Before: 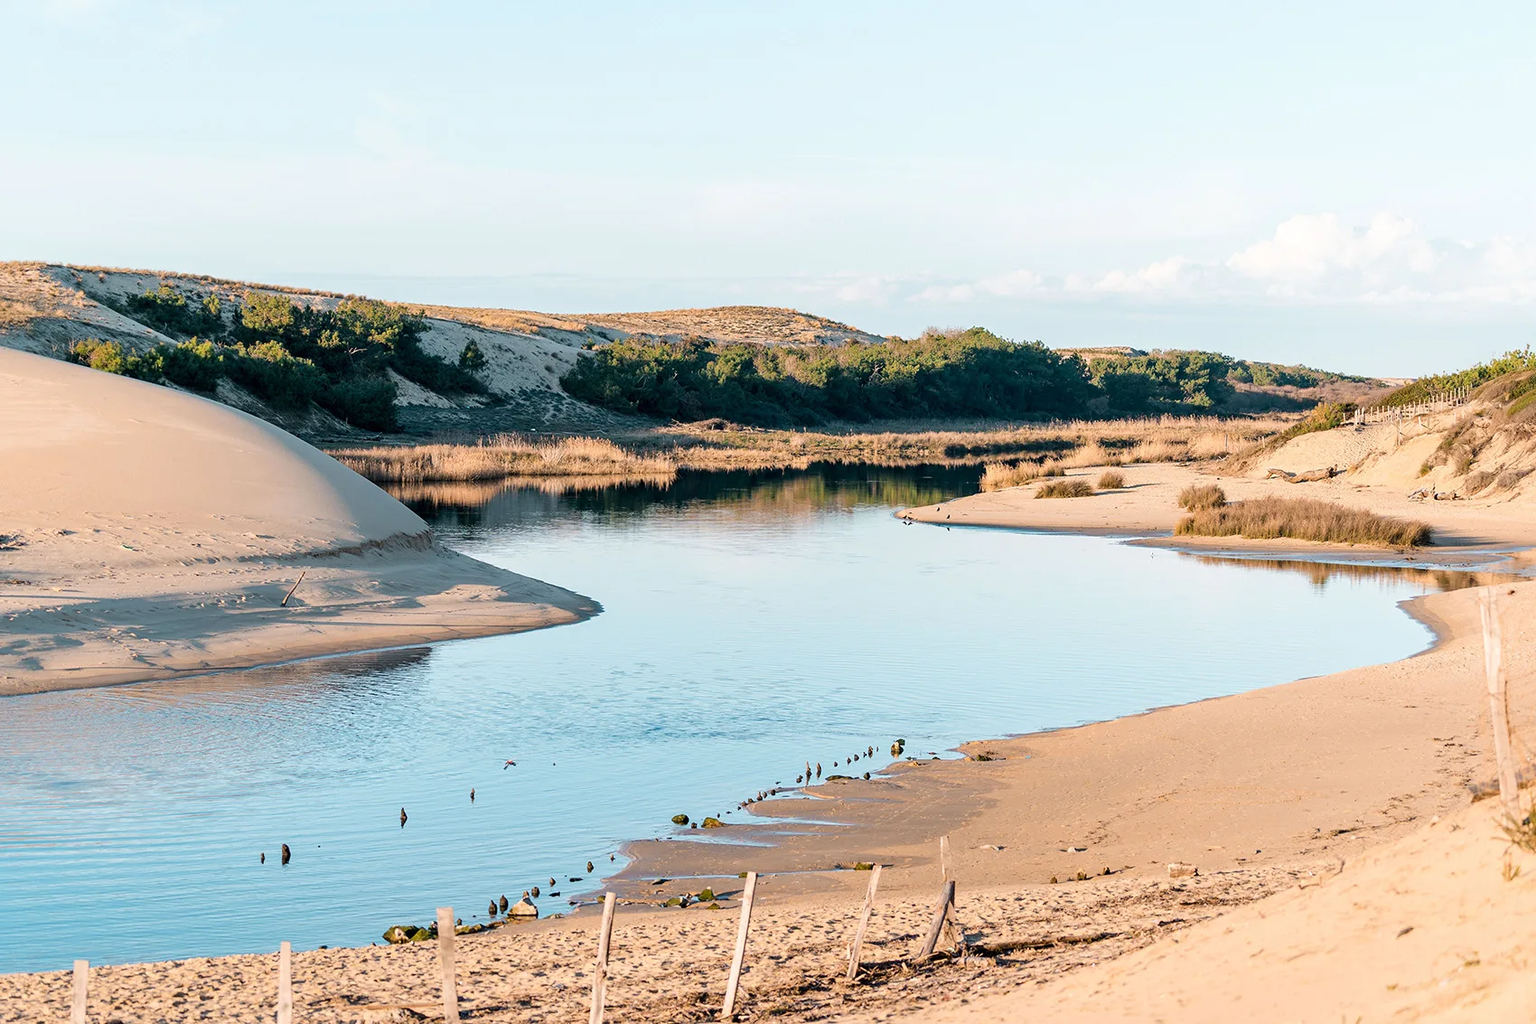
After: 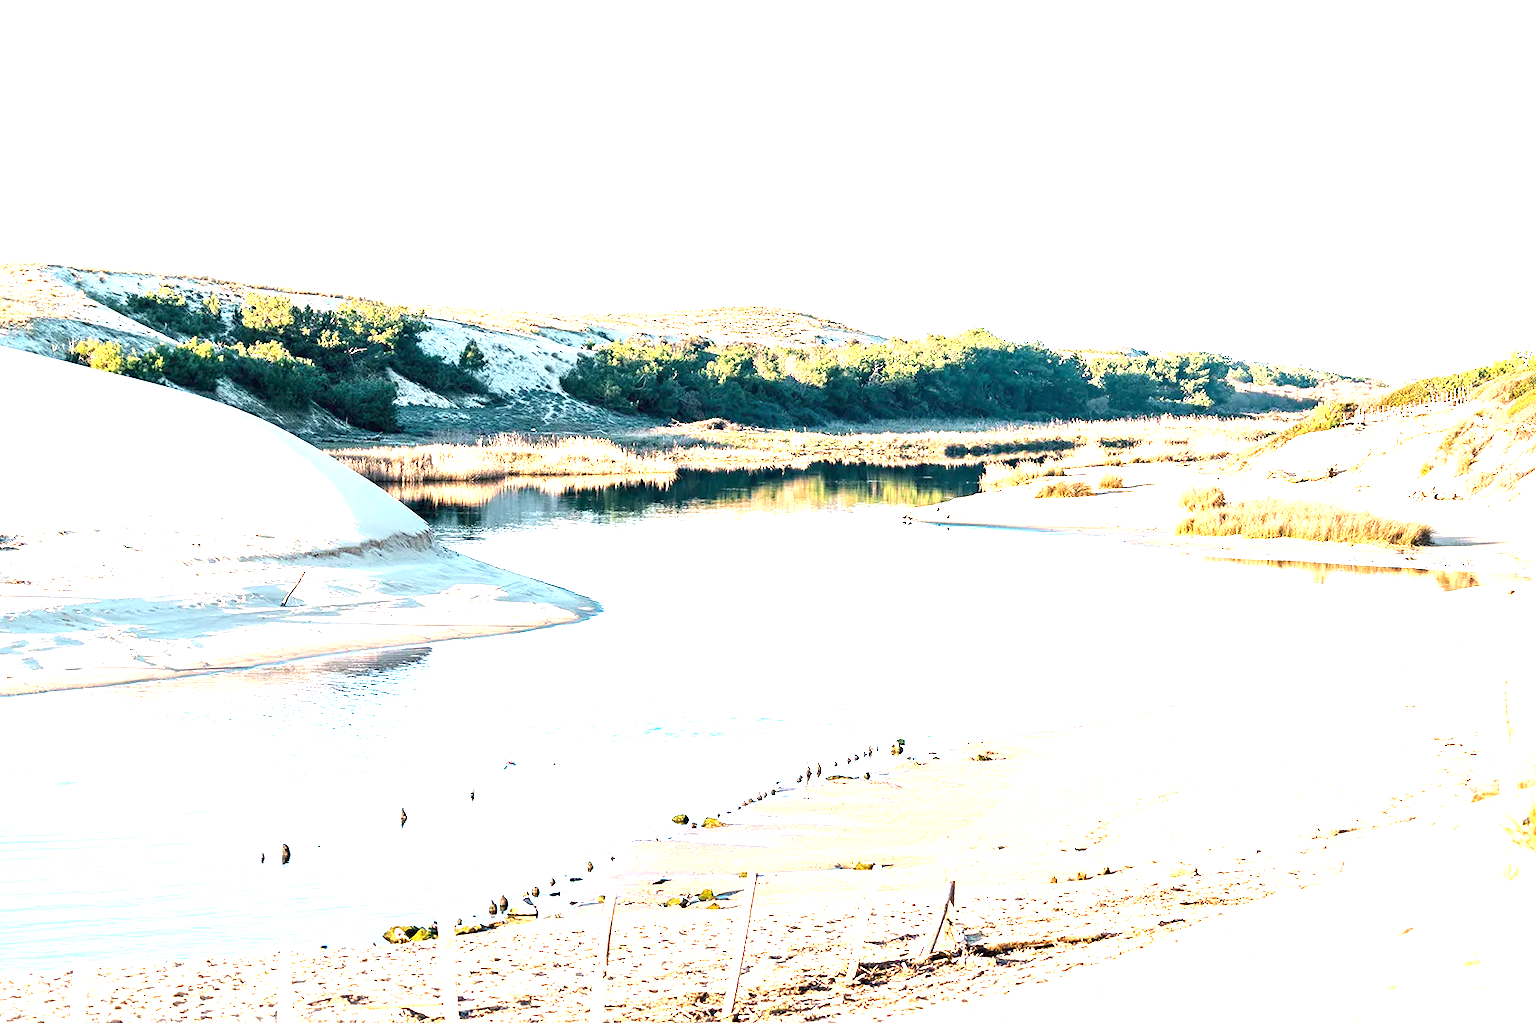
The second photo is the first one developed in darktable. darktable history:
exposure: exposure 2.182 EV, compensate highlight preservation false
shadows and highlights: shadows 30.88, highlights 0.371, soften with gaussian
tone equalizer: -7 EV 0.134 EV, edges refinement/feathering 500, mask exposure compensation -1.57 EV, preserve details no
